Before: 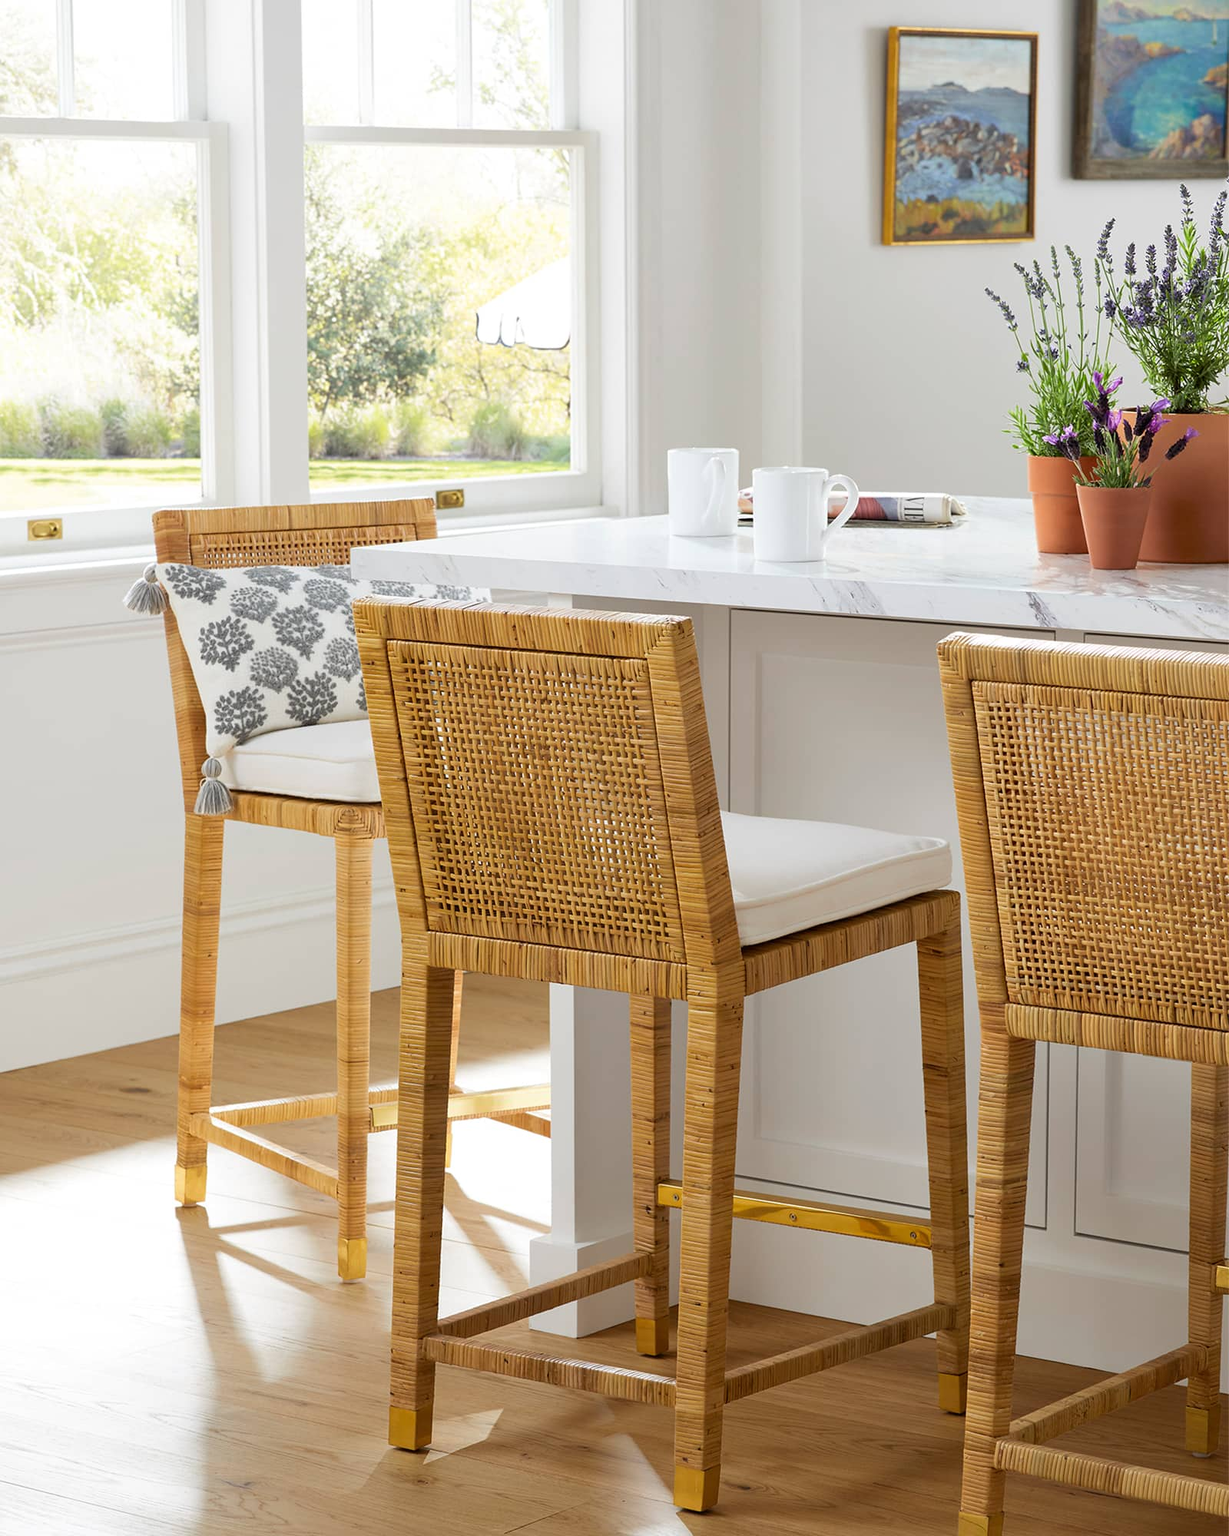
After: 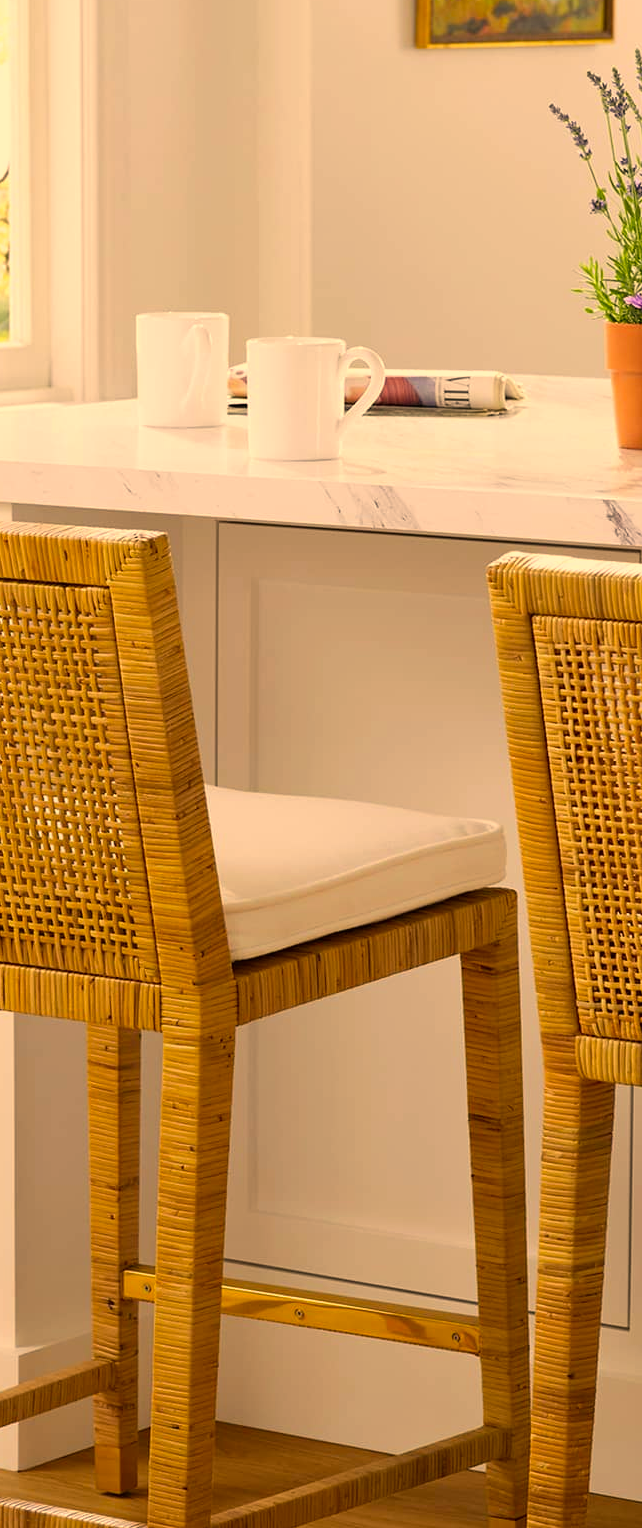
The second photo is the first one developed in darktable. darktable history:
crop: left 45.864%, top 13.564%, right 13.964%, bottom 10.011%
color zones: curves: ch1 [(0, 0.525) (0.143, 0.556) (0.286, 0.52) (0.429, 0.5) (0.571, 0.5) (0.714, 0.5) (0.857, 0.503) (1, 0.525)]
color correction: highlights a* 14.95, highlights b* 31.82
